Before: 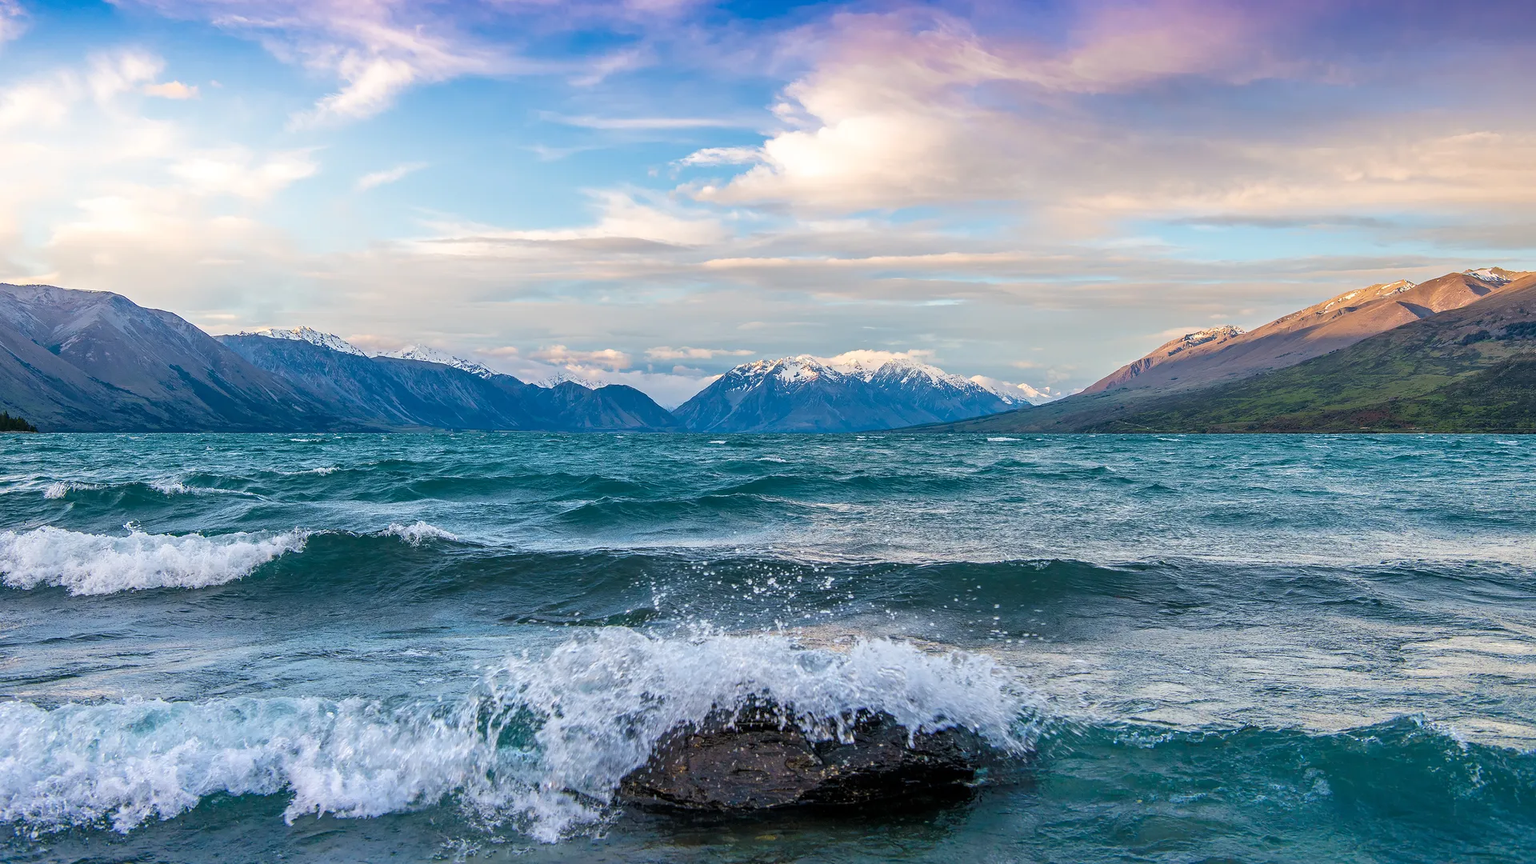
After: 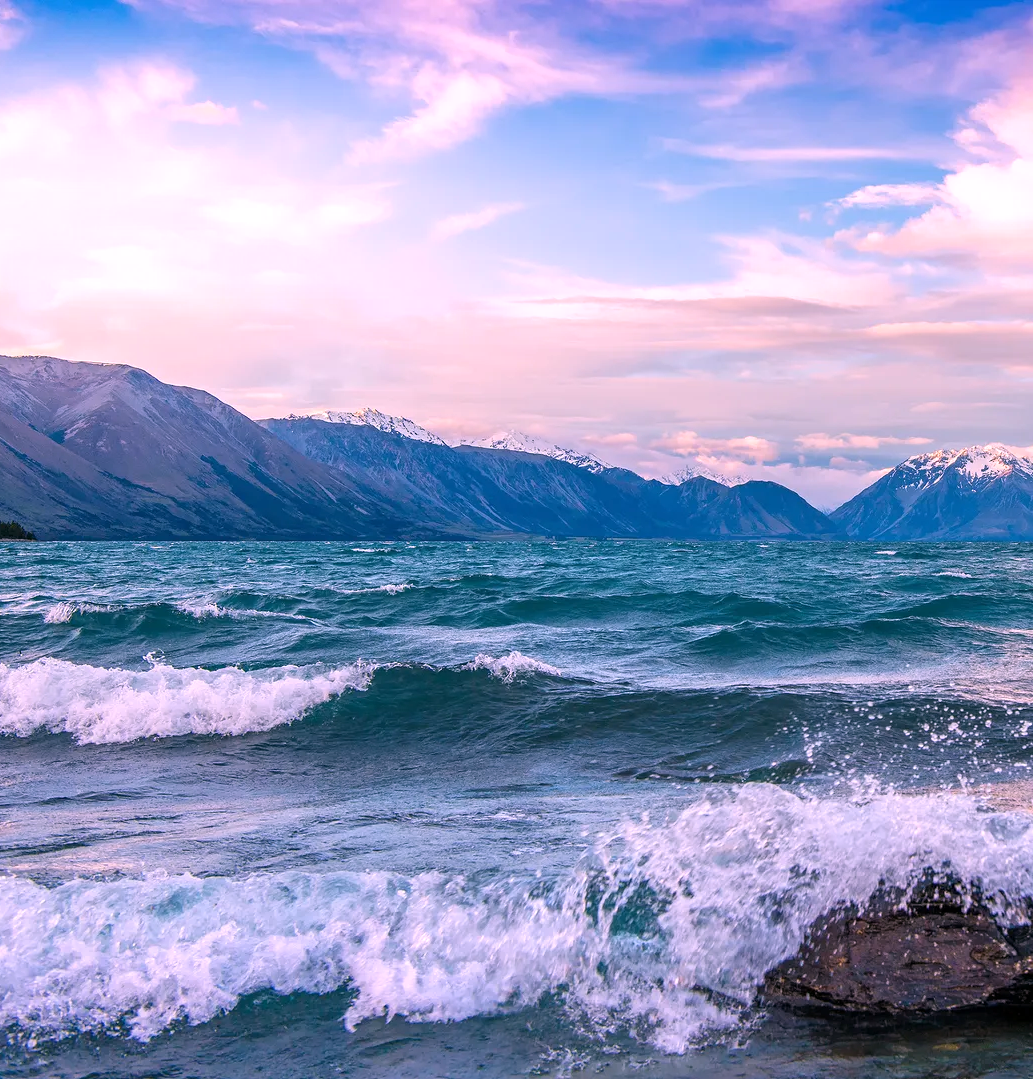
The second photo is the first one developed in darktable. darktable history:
white balance: red 1.188, blue 1.11
crop: left 0.587%, right 45.588%, bottom 0.086%
